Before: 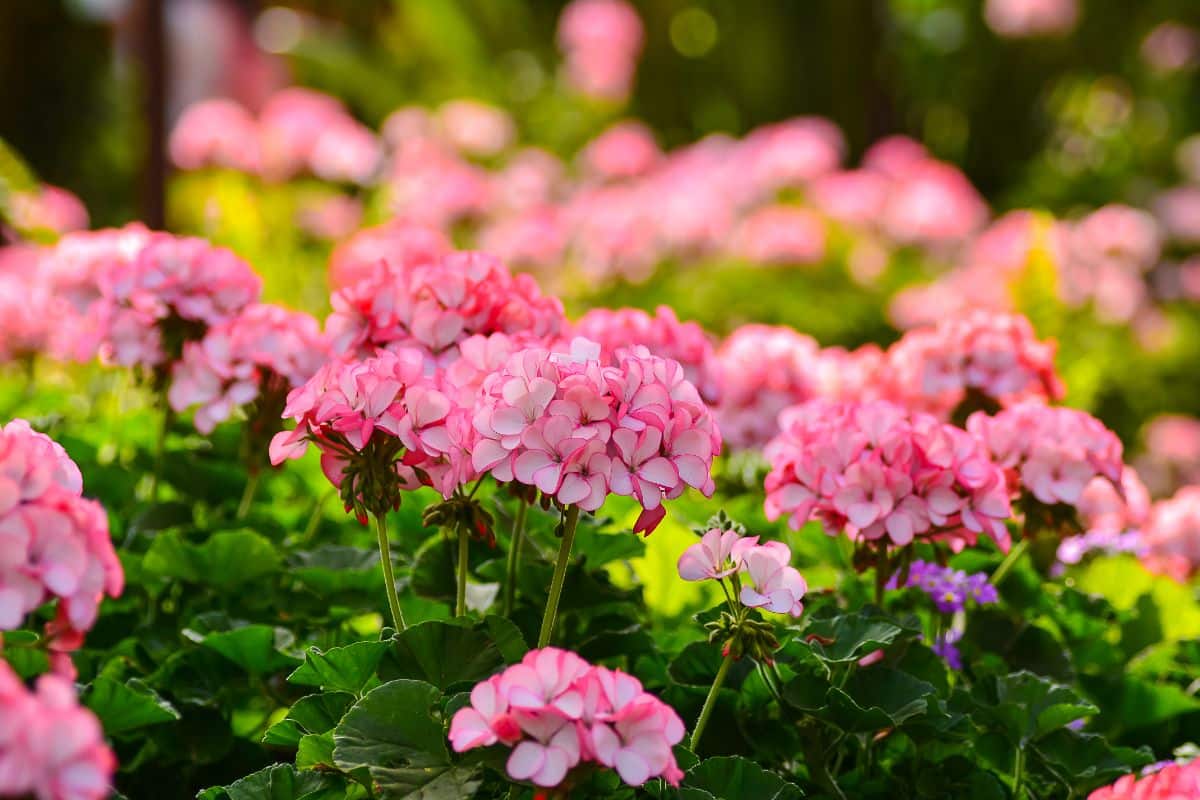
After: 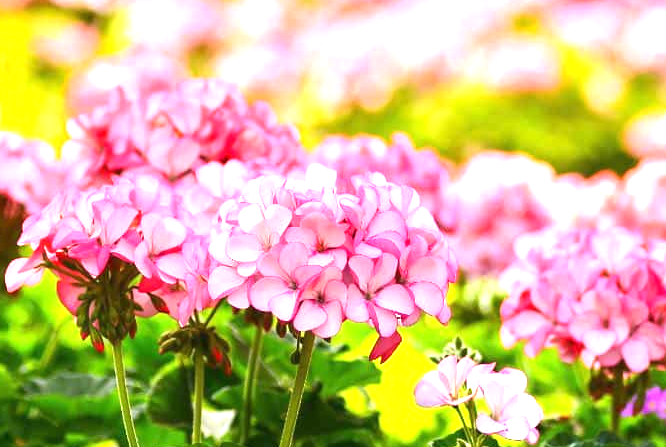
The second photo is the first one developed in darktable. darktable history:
crop and rotate: left 22.005%, top 21.742%, right 22.423%, bottom 22.362%
exposure: black level correction 0, exposure 1.349 EV, compensate highlight preservation false
